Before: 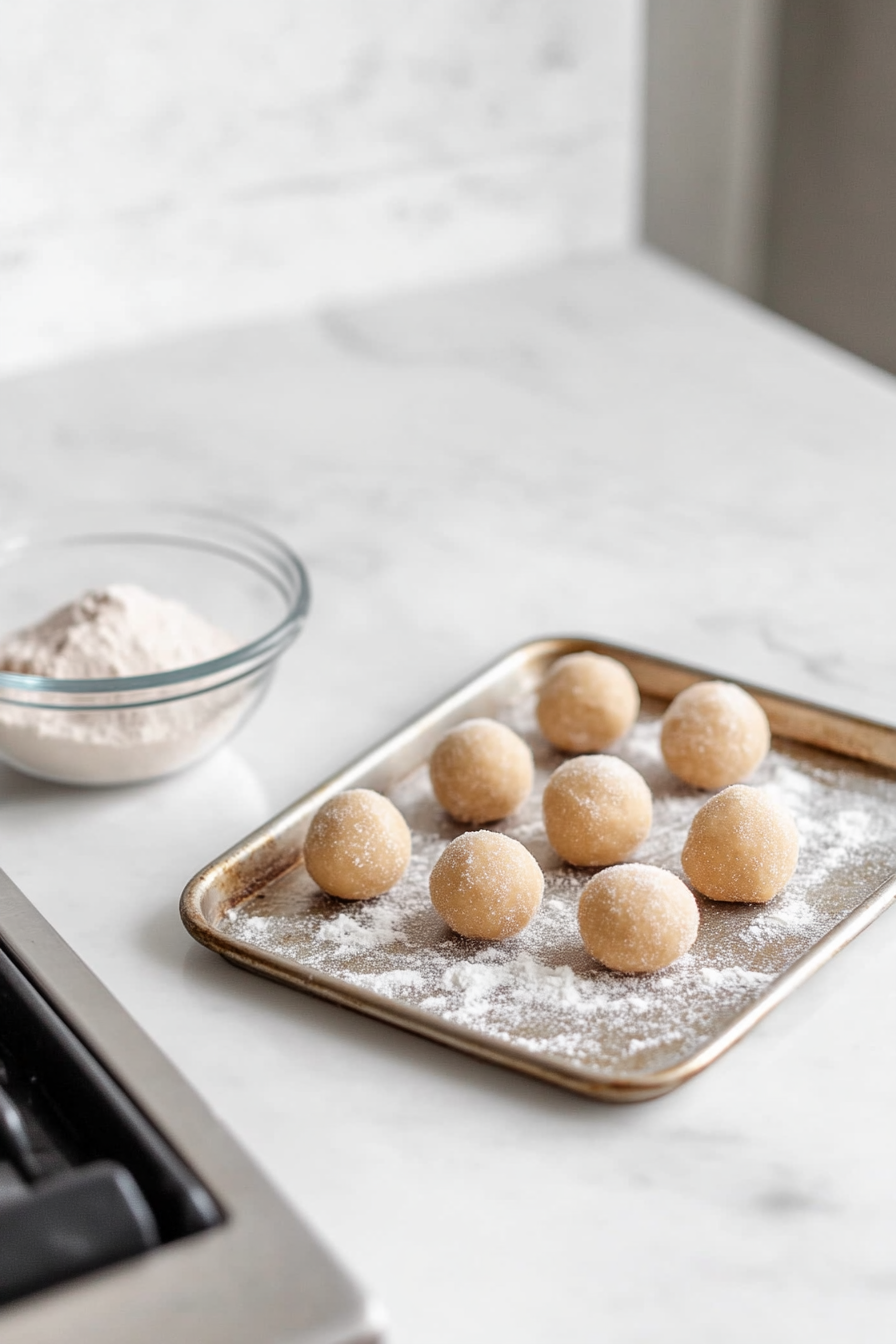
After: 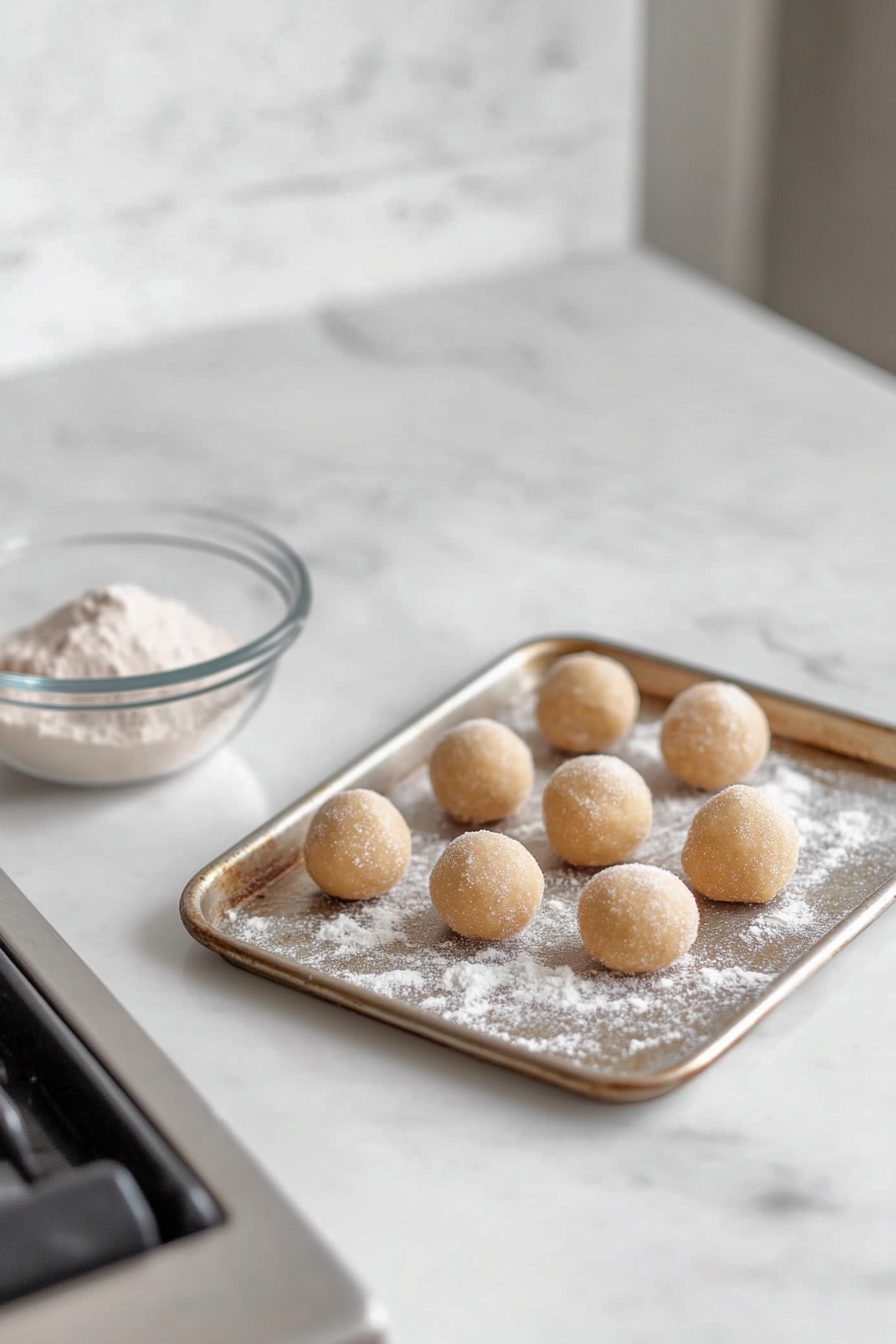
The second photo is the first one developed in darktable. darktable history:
shadows and highlights: highlights color adjustment 55.39%
